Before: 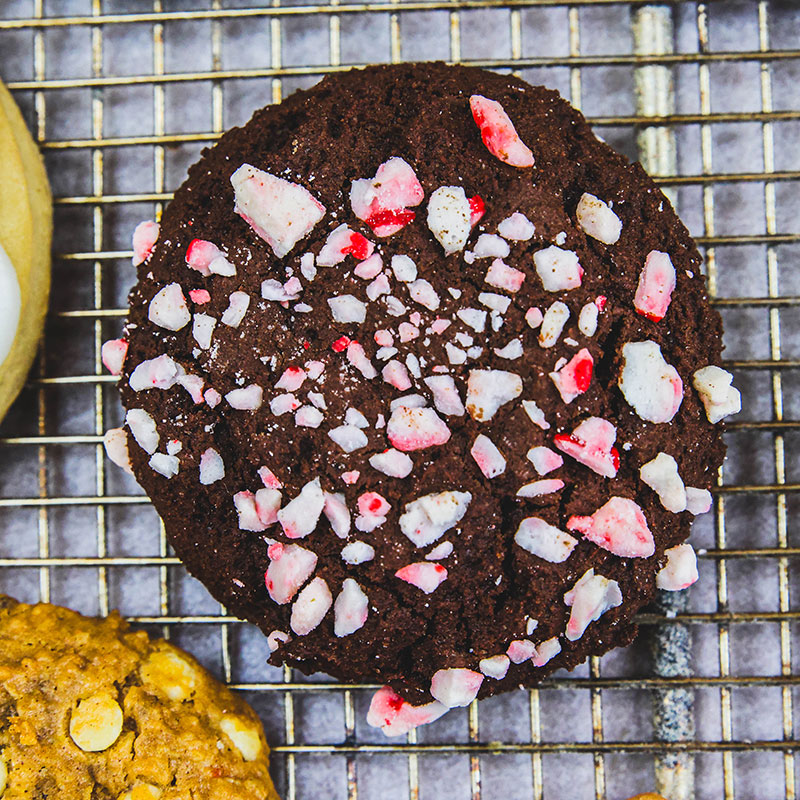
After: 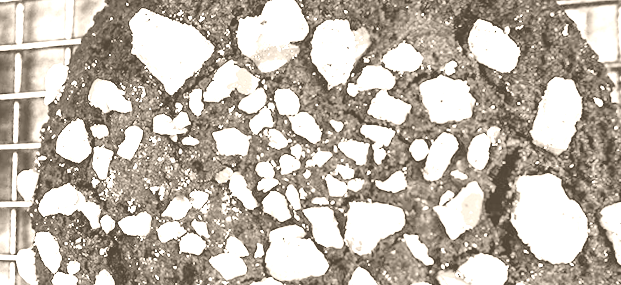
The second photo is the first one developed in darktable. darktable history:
white balance: red 1.467, blue 0.684
exposure: black level correction 0, exposure 1.1 EV, compensate exposure bias true, compensate highlight preservation false
rotate and perspective: rotation 1.69°, lens shift (vertical) -0.023, lens shift (horizontal) -0.291, crop left 0.025, crop right 0.988, crop top 0.092, crop bottom 0.842
crop: left 7.036%, top 18.398%, right 14.379%, bottom 40.043%
filmic rgb: middle gray luminance 29%, black relative exposure -10.3 EV, white relative exposure 5.5 EV, threshold 6 EV, target black luminance 0%, hardness 3.95, latitude 2.04%, contrast 1.132, highlights saturation mix 5%, shadows ↔ highlights balance 15.11%, preserve chrominance no, color science v3 (2019), use custom middle-gray values true, iterations of high-quality reconstruction 0, enable highlight reconstruction true
colorize: hue 34.49°, saturation 35.33%, source mix 100%, version 1
local contrast: highlights 100%, shadows 100%, detail 120%, midtone range 0.2
